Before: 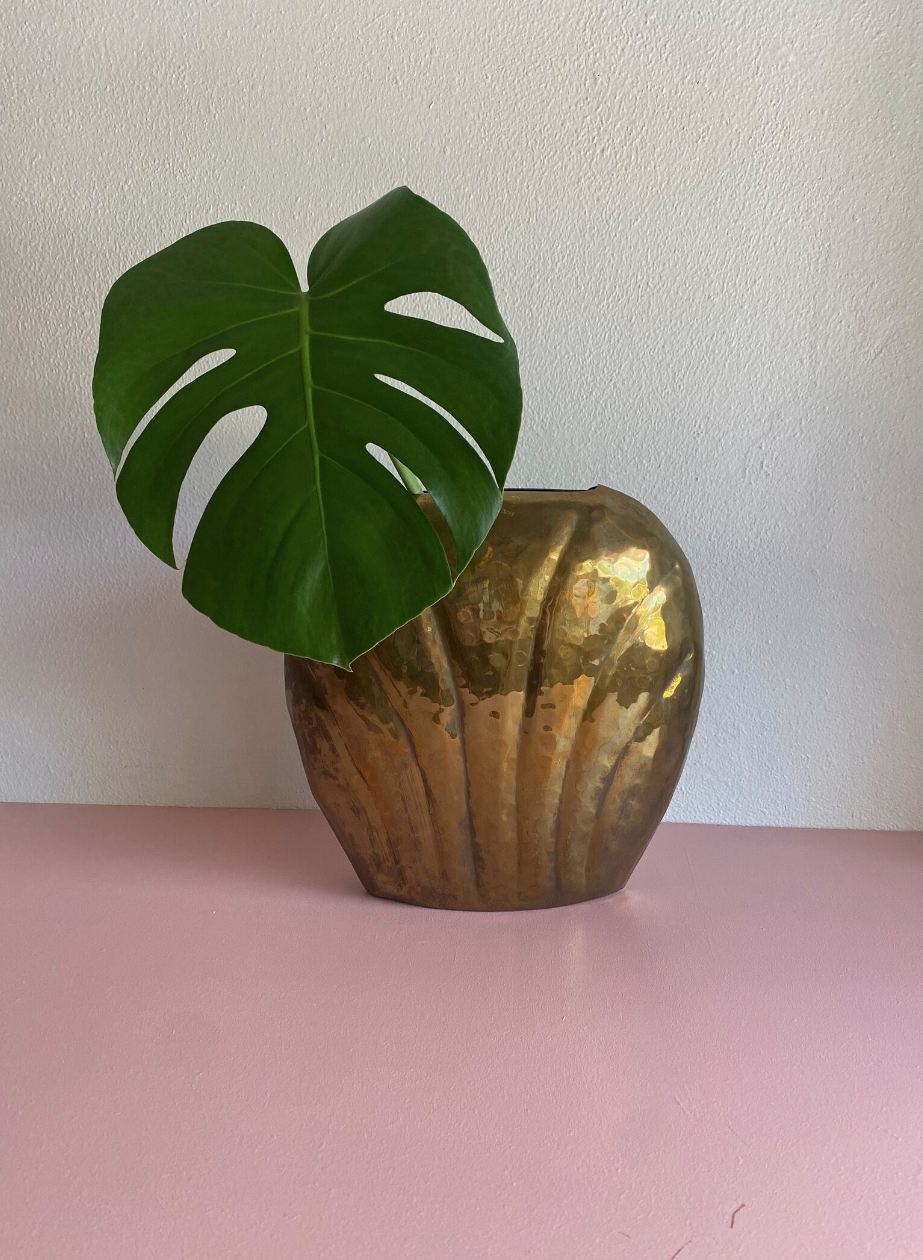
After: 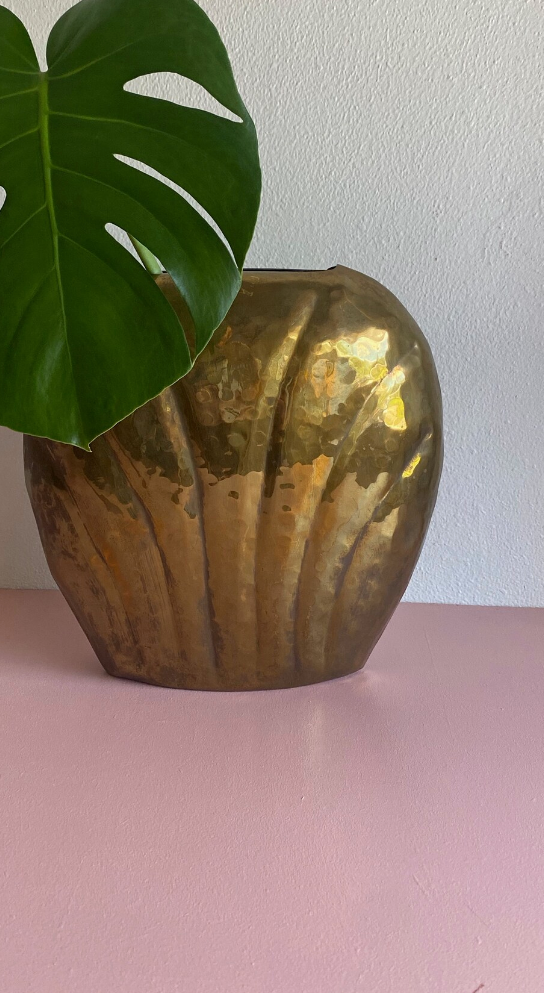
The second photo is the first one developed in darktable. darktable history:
crop and rotate: left 28.333%, top 17.523%, right 12.675%, bottom 3.606%
